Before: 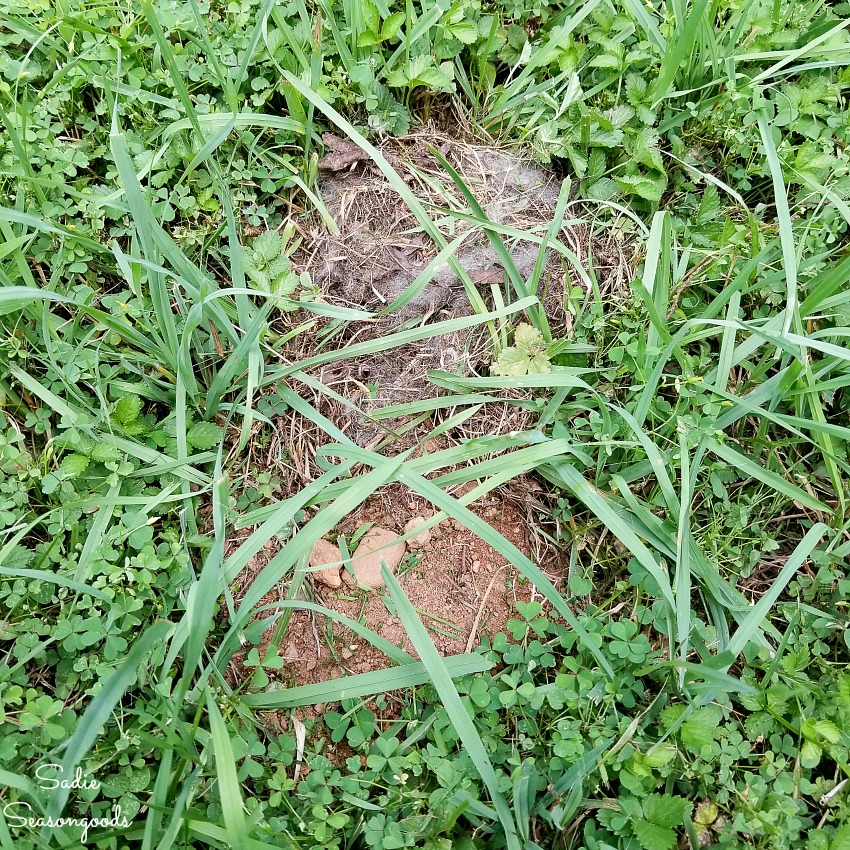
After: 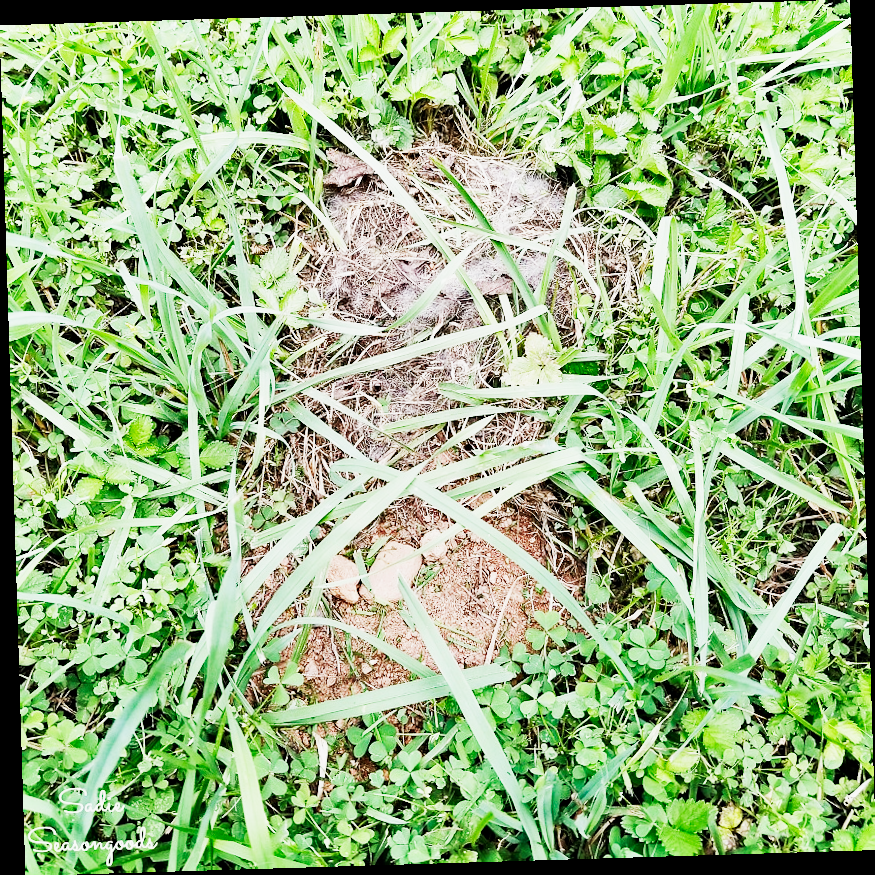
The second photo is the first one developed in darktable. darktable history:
rotate and perspective: rotation -1.75°, automatic cropping off
tone equalizer: on, module defaults
shadows and highlights: white point adjustment 1, soften with gaussian
tone curve: curves: ch0 [(0, 0) (0.536, 0.402) (1, 1)], preserve colors none
exposure: exposure 1.5 EV, compensate highlight preservation false
haze removal: compatibility mode true, adaptive false
sigmoid: contrast 1.7, skew -0.1, preserve hue 0%, red attenuation 0.1, red rotation 0.035, green attenuation 0.1, green rotation -0.017, blue attenuation 0.15, blue rotation -0.052, base primaries Rec2020
